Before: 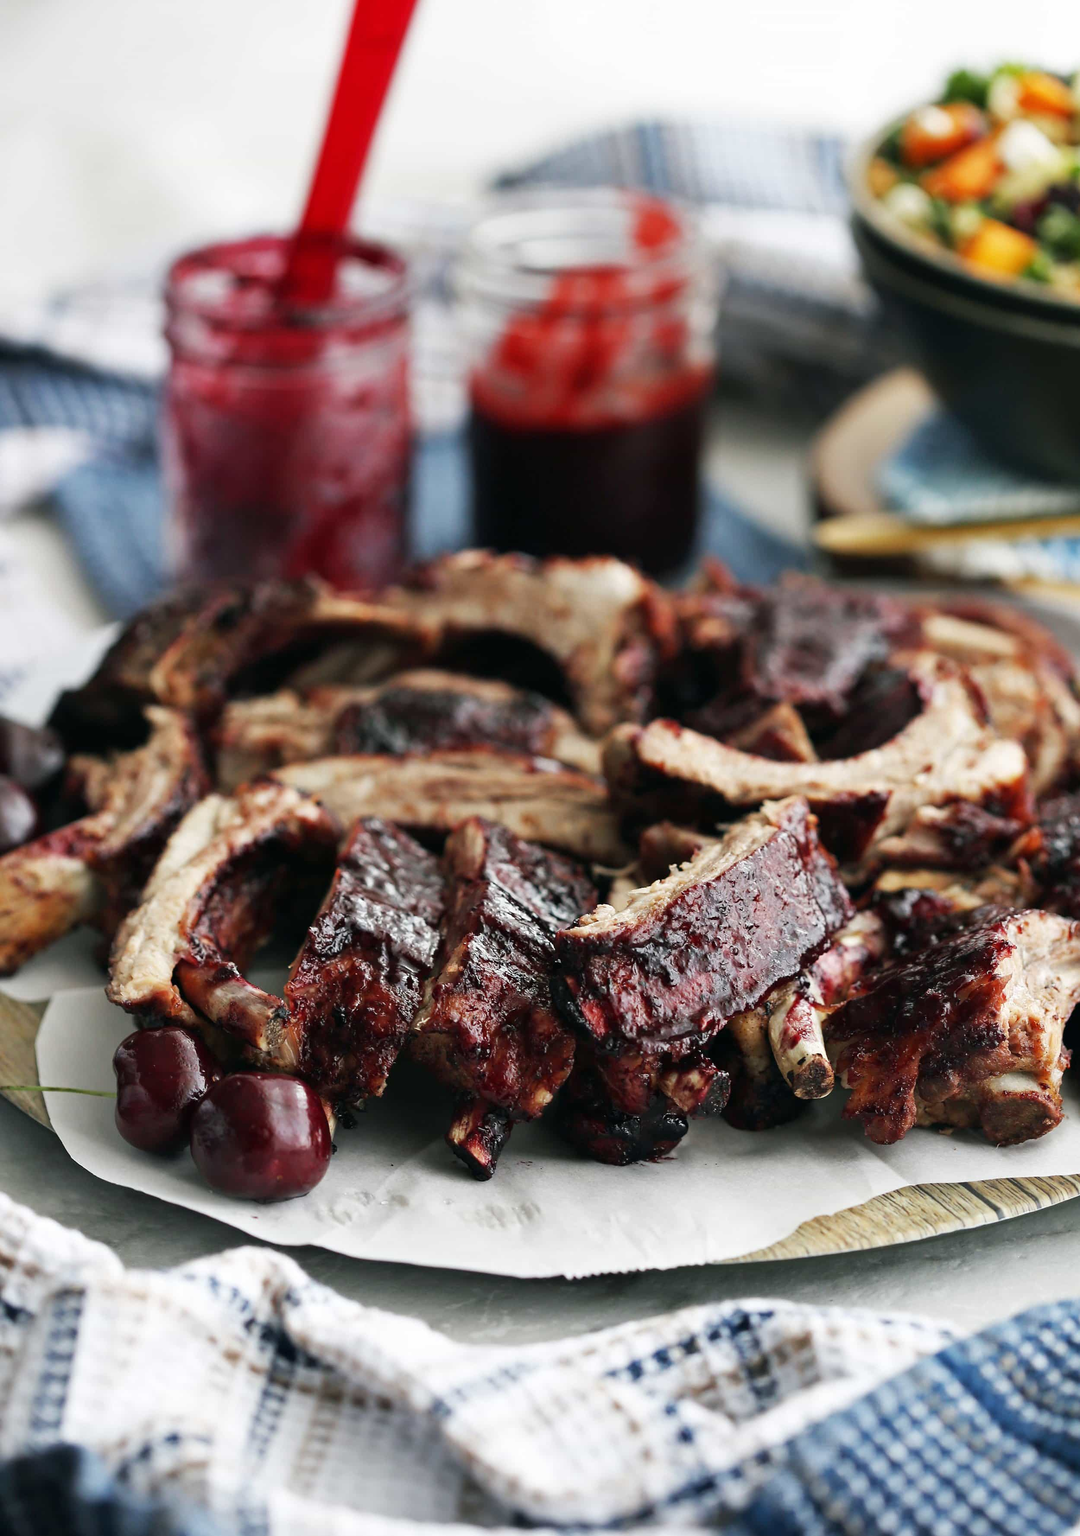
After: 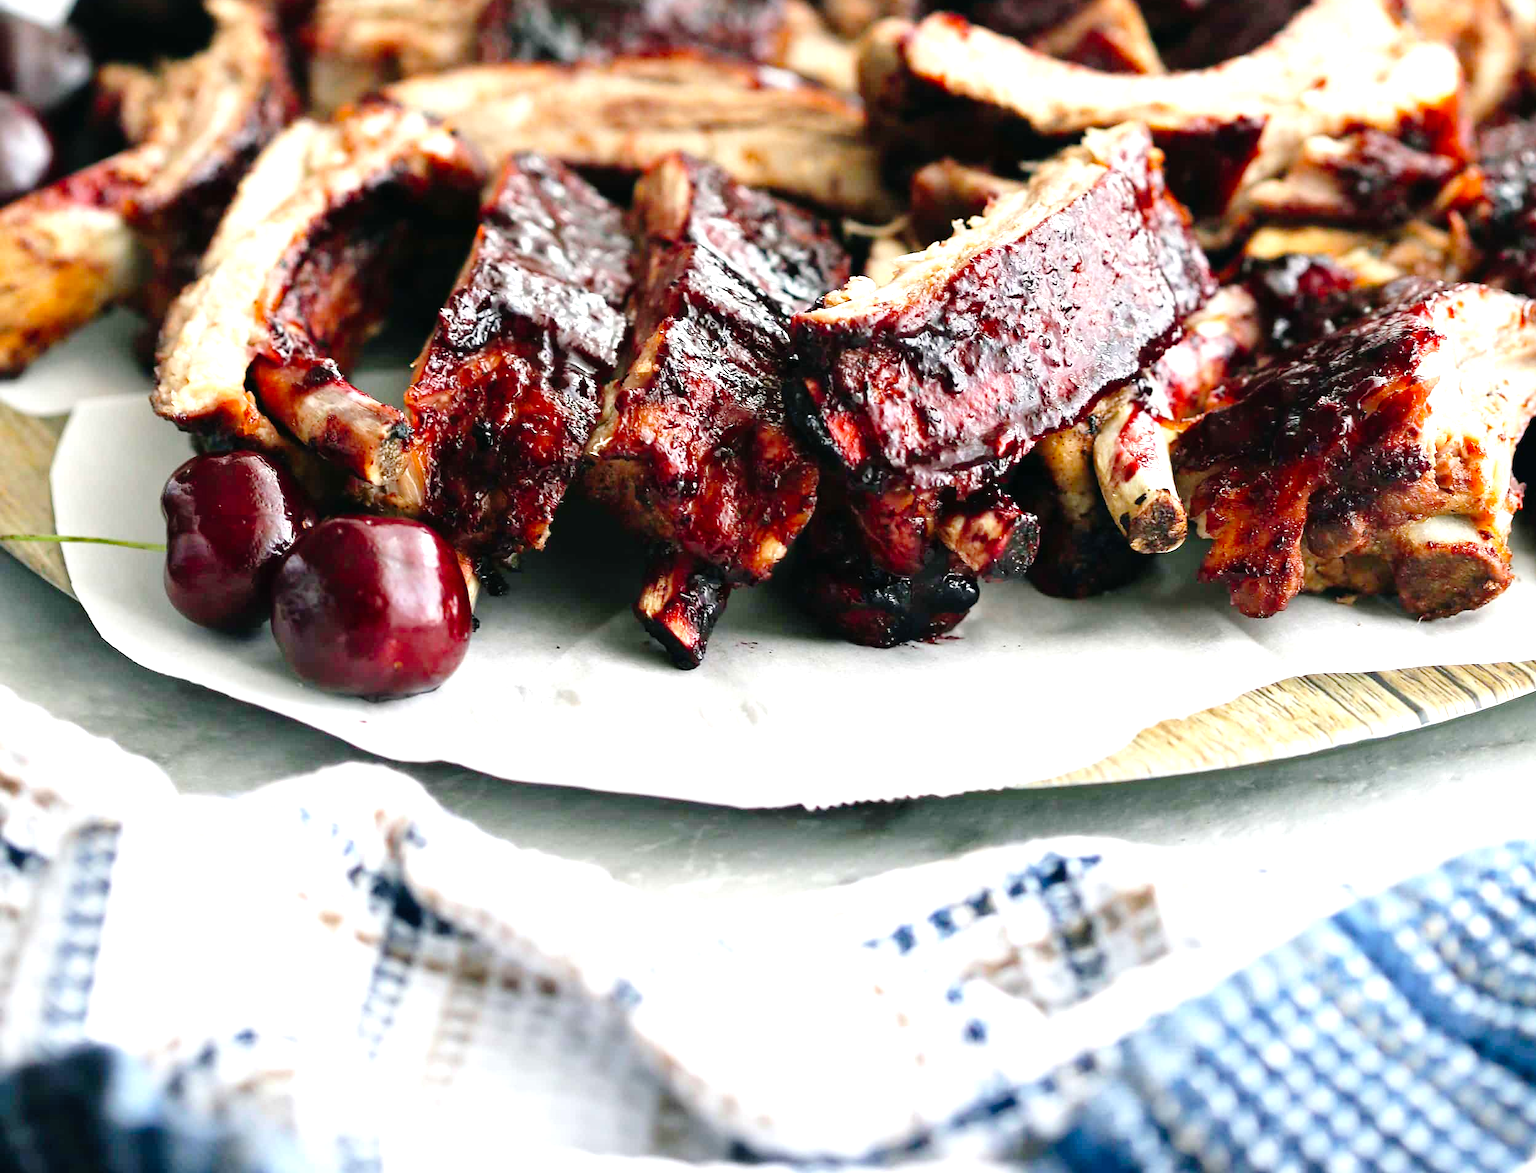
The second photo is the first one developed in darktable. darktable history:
exposure: black level correction 0, exposure 1 EV, compensate highlight preservation false
crop and rotate: top 46.237%
tone curve: curves: ch0 [(0, 0) (0.003, 0.001) (0.011, 0.004) (0.025, 0.013) (0.044, 0.022) (0.069, 0.035) (0.1, 0.053) (0.136, 0.088) (0.177, 0.149) (0.224, 0.213) (0.277, 0.293) (0.335, 0.381) (0.399, 0.463) (0.468, 0.546) (0.543, 0.616) (0.623, 0.693) (0.709, 0.766) (0.801, 0.843) (0.898, 0.921) (1, 1)], preserve colors none
color balance: output saturation 120%
